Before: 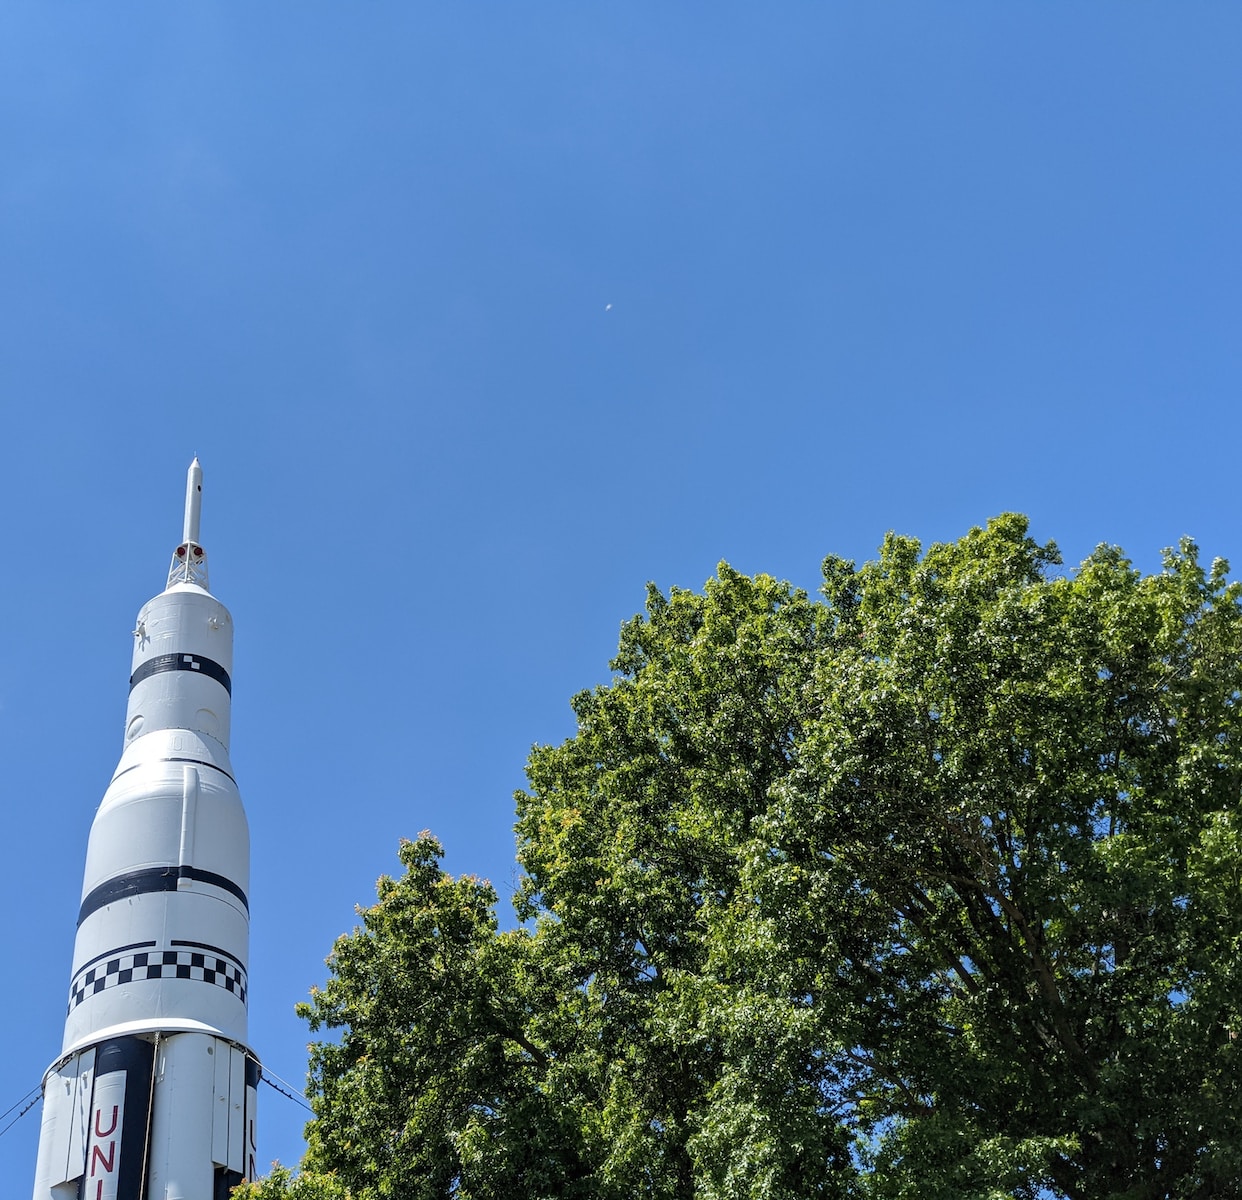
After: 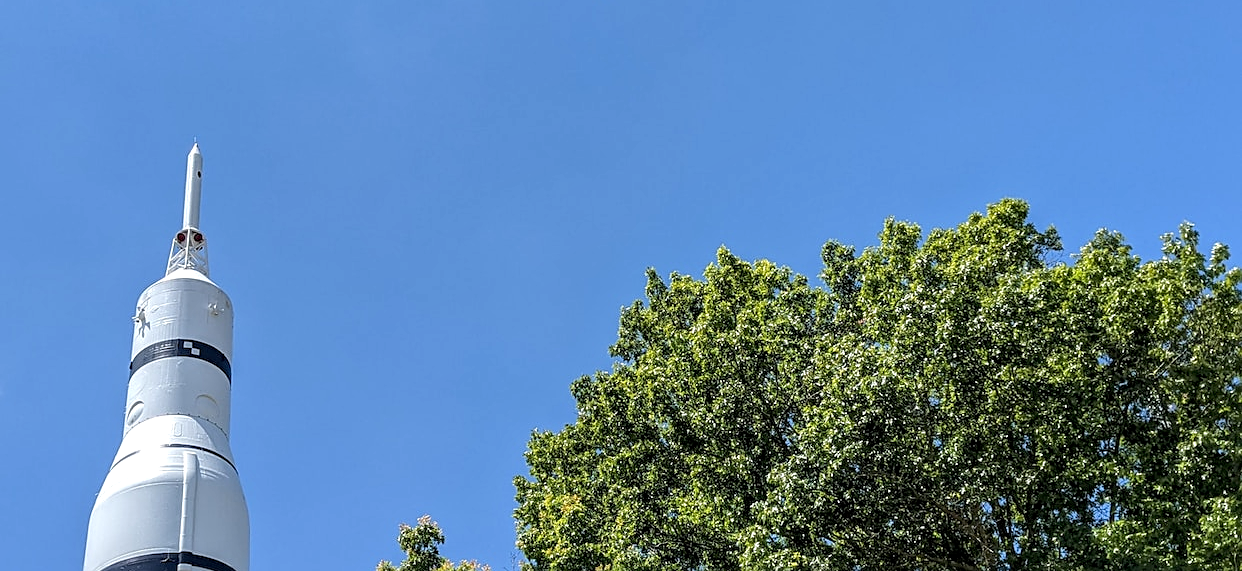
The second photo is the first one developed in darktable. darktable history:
crop and rotate: top 26.189%, bottom 26.161%
local contrast: on, module defaults
exposure: black level correction 0.002, exposure 0.15 EV, compensate highlight preservation false
sharpen: on, module defaults
